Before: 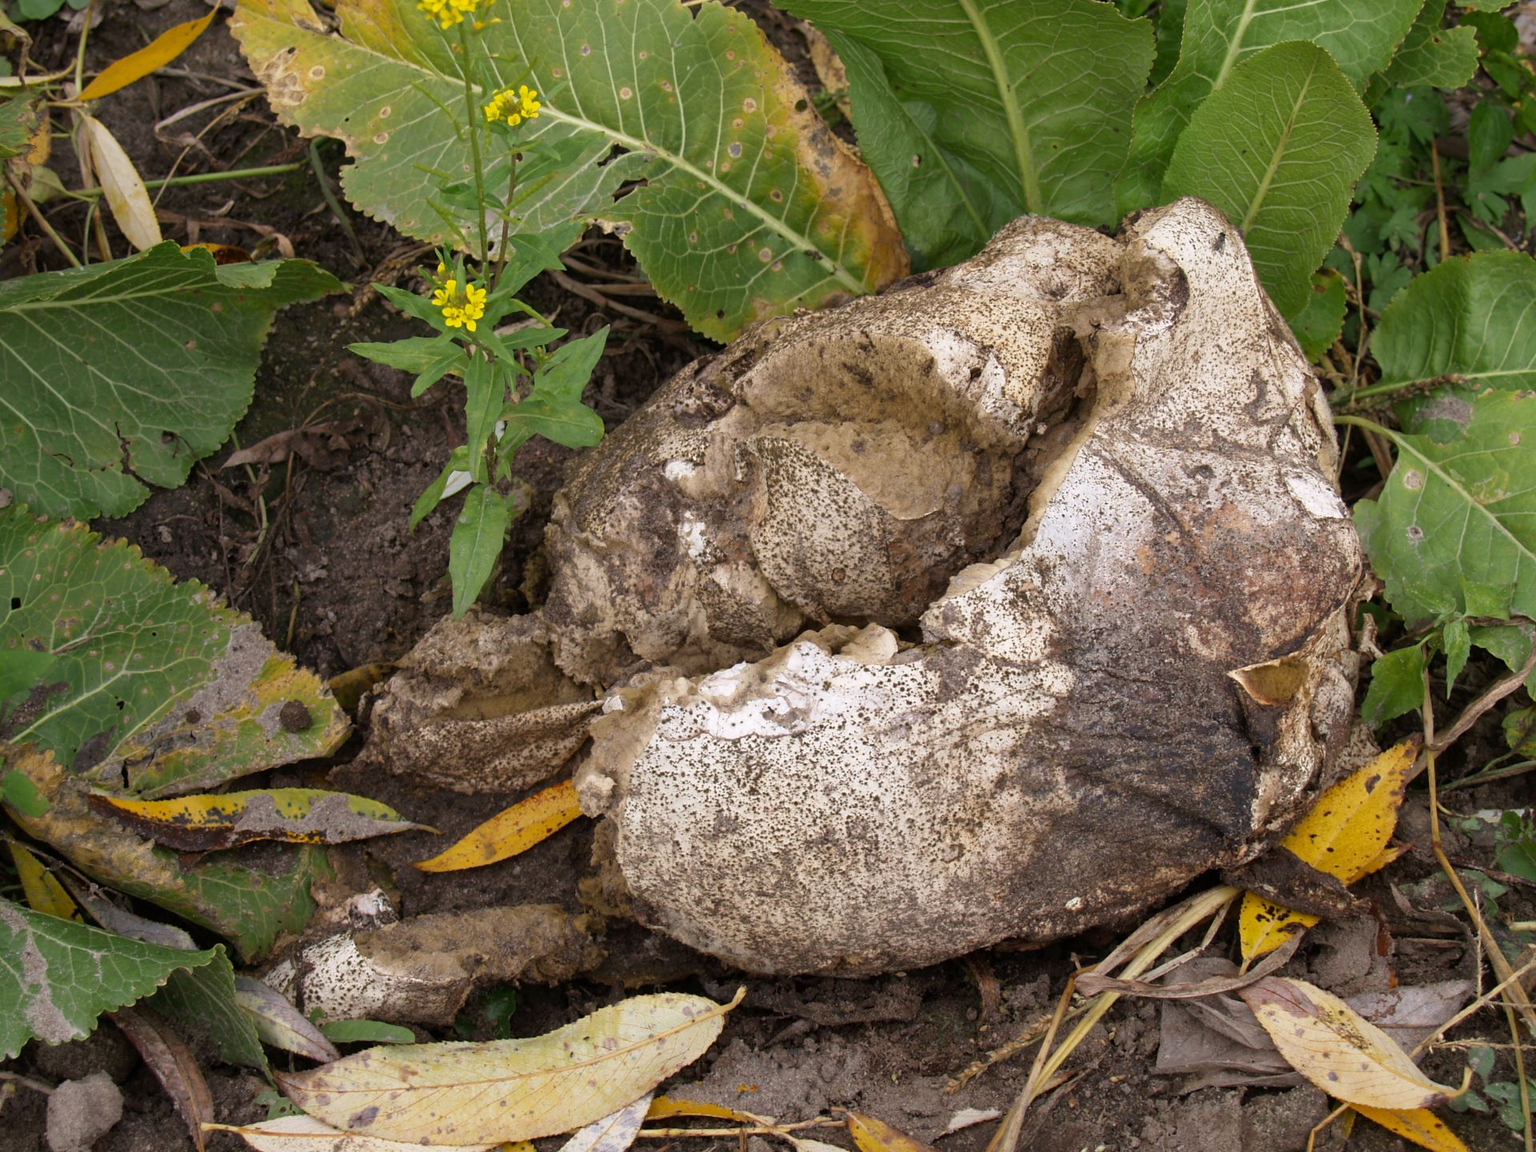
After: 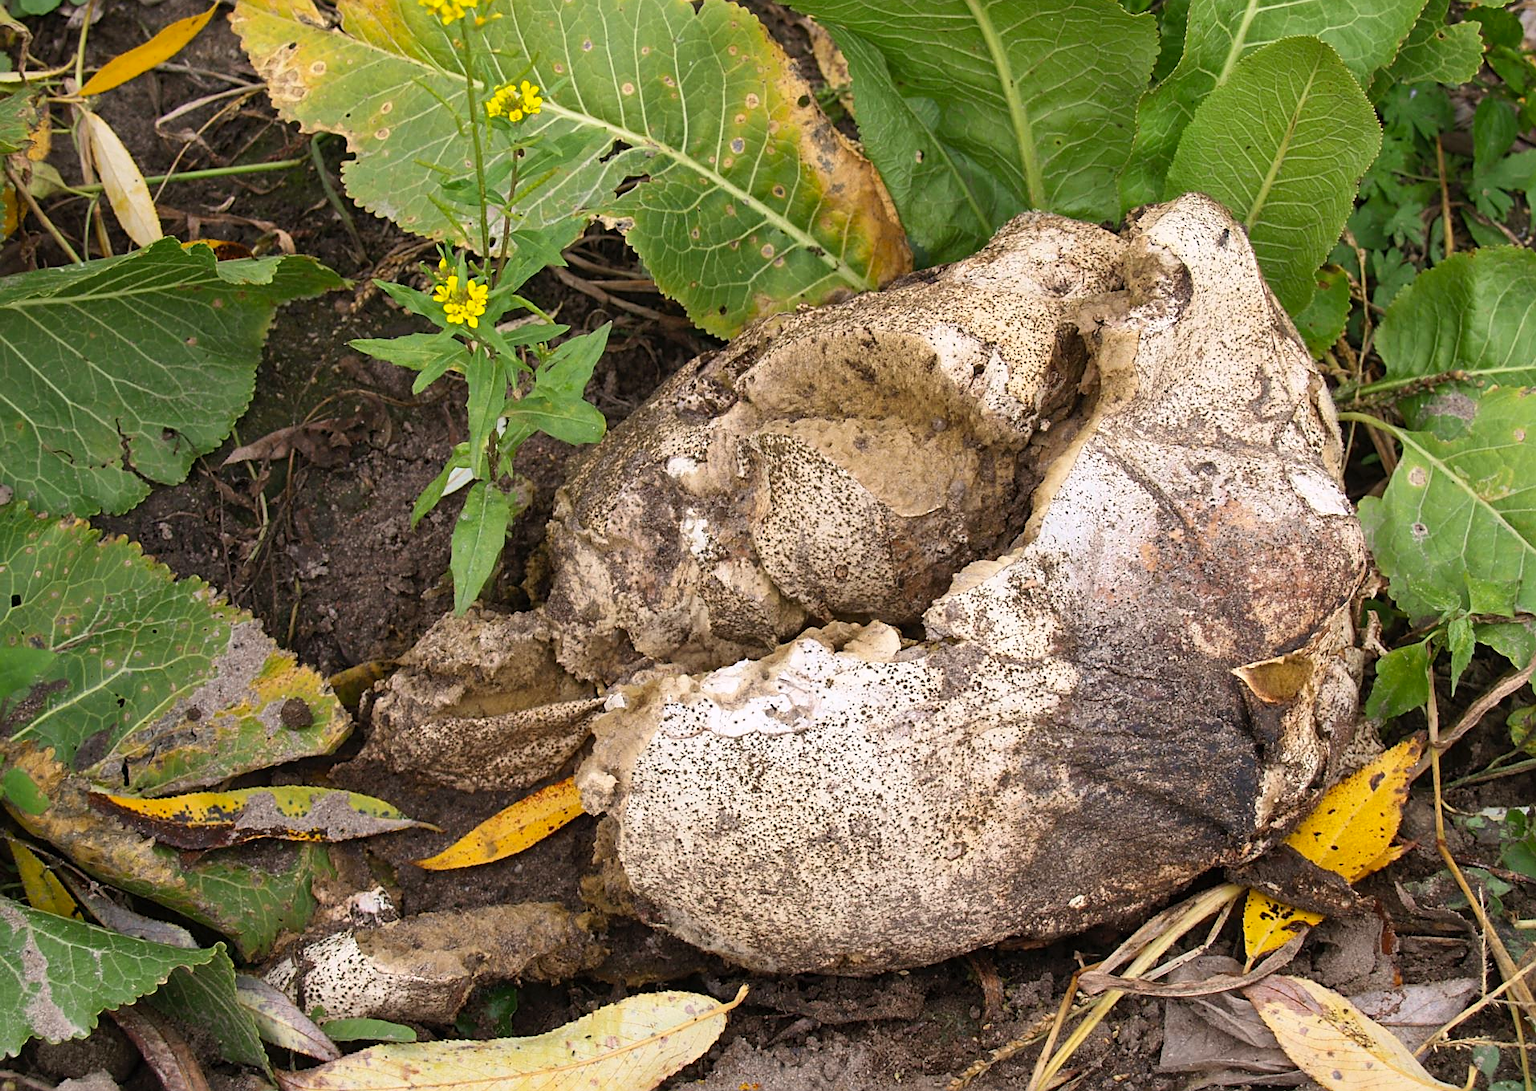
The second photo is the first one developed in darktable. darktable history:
contrast brightness saturation: contrast 0.2, brightness 0.16, saturation 0.22
crop: top 0.448%, right 0.264%, bottom 5.045%
sharpen: on, module defaults
